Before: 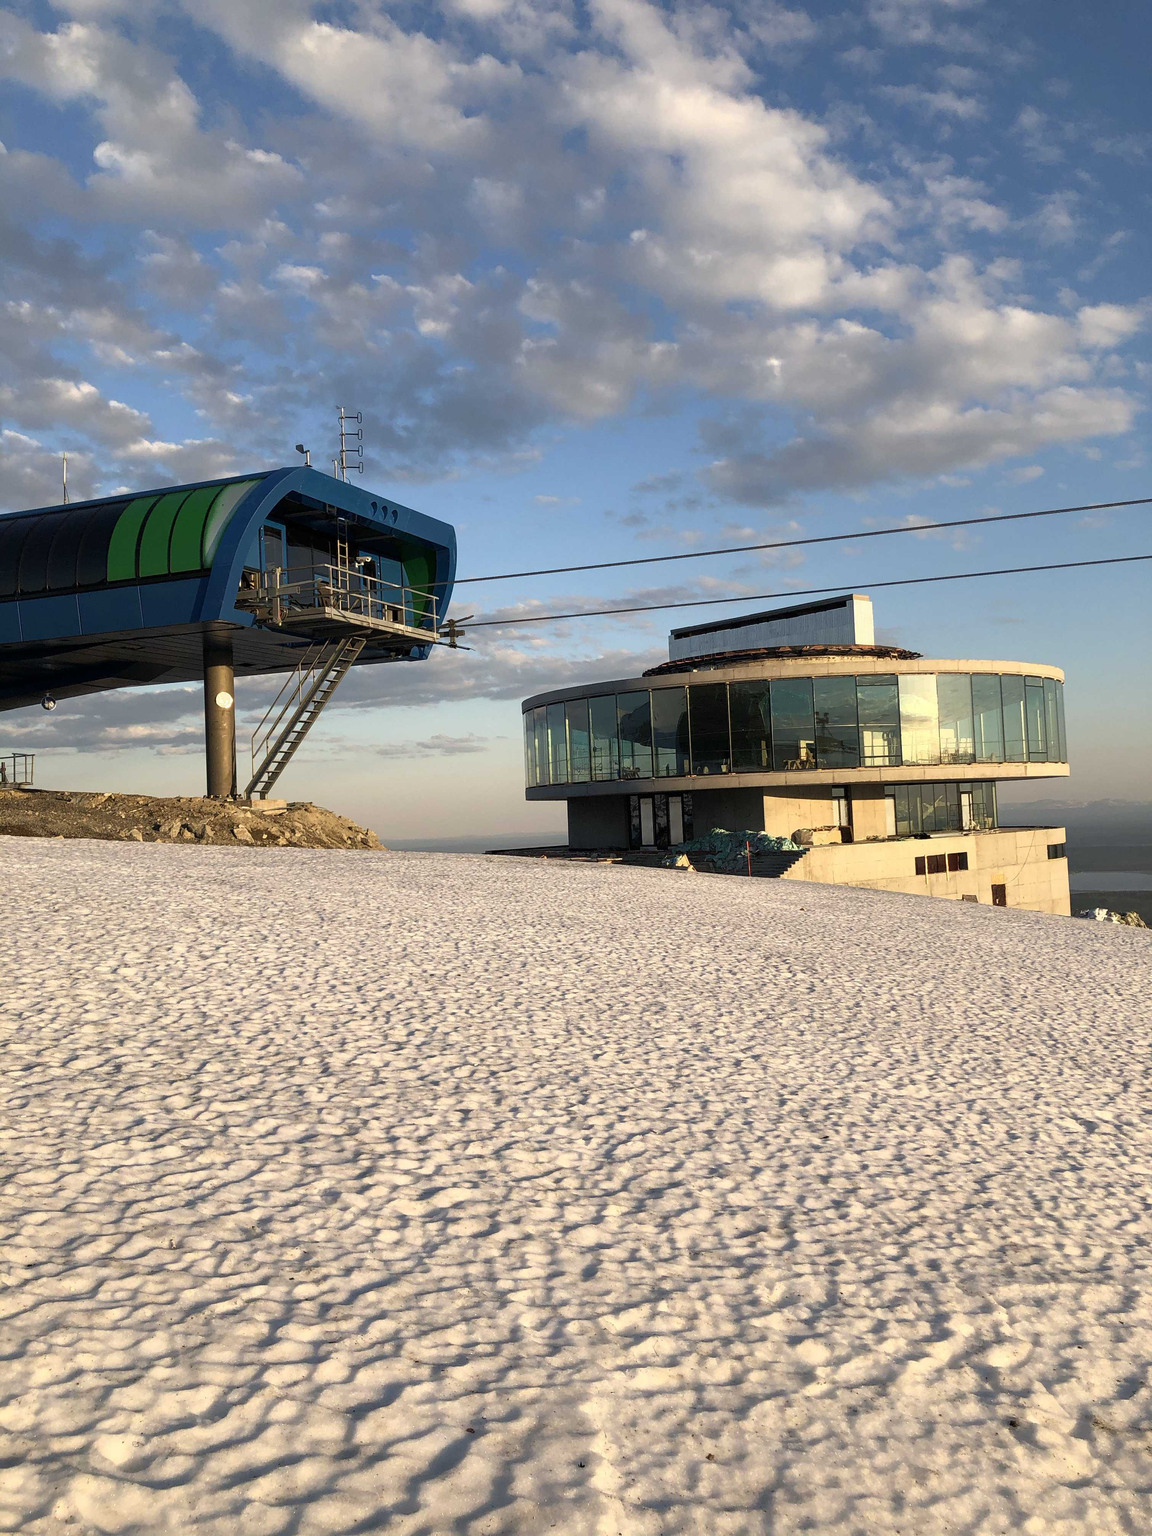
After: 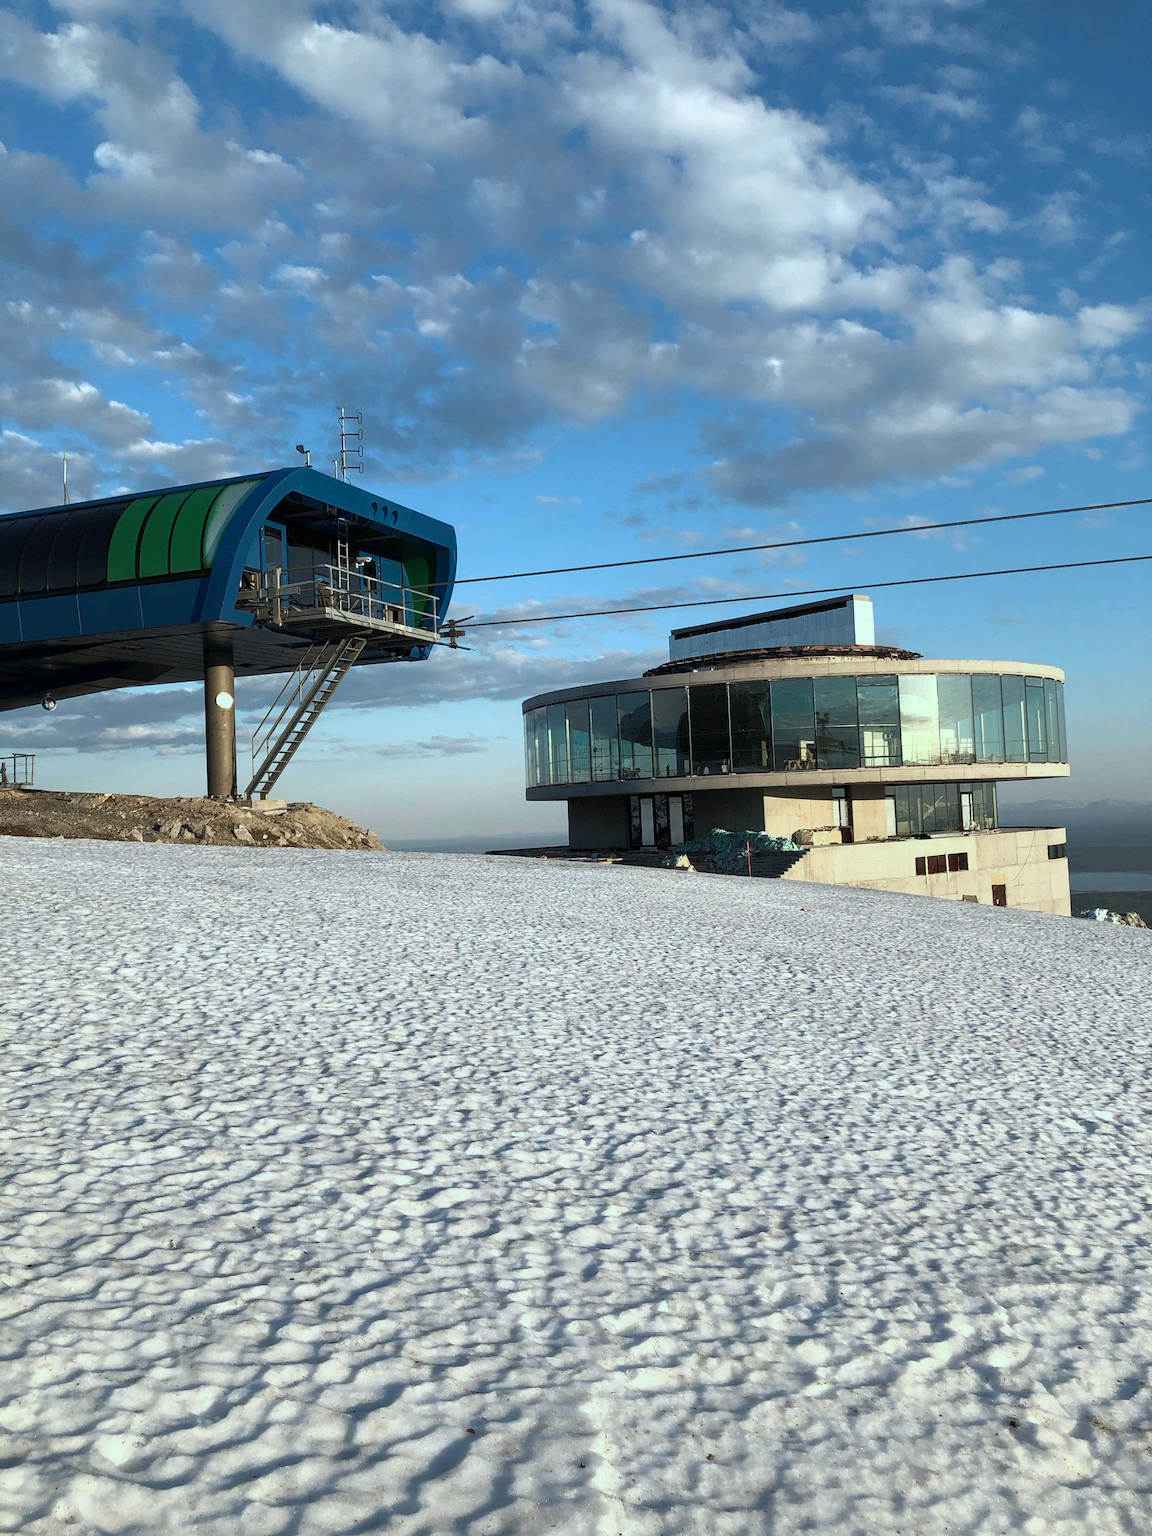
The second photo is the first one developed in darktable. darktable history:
color correction: highlights a* -10.49, highlights b* -18.93
